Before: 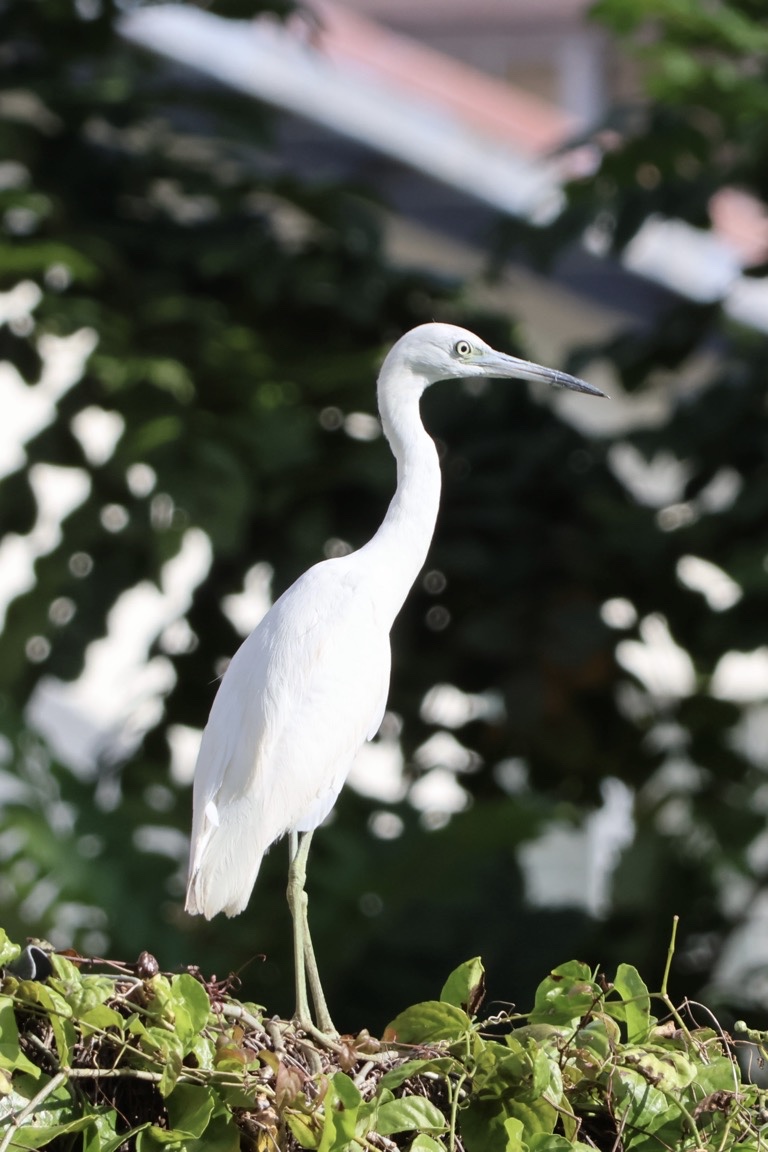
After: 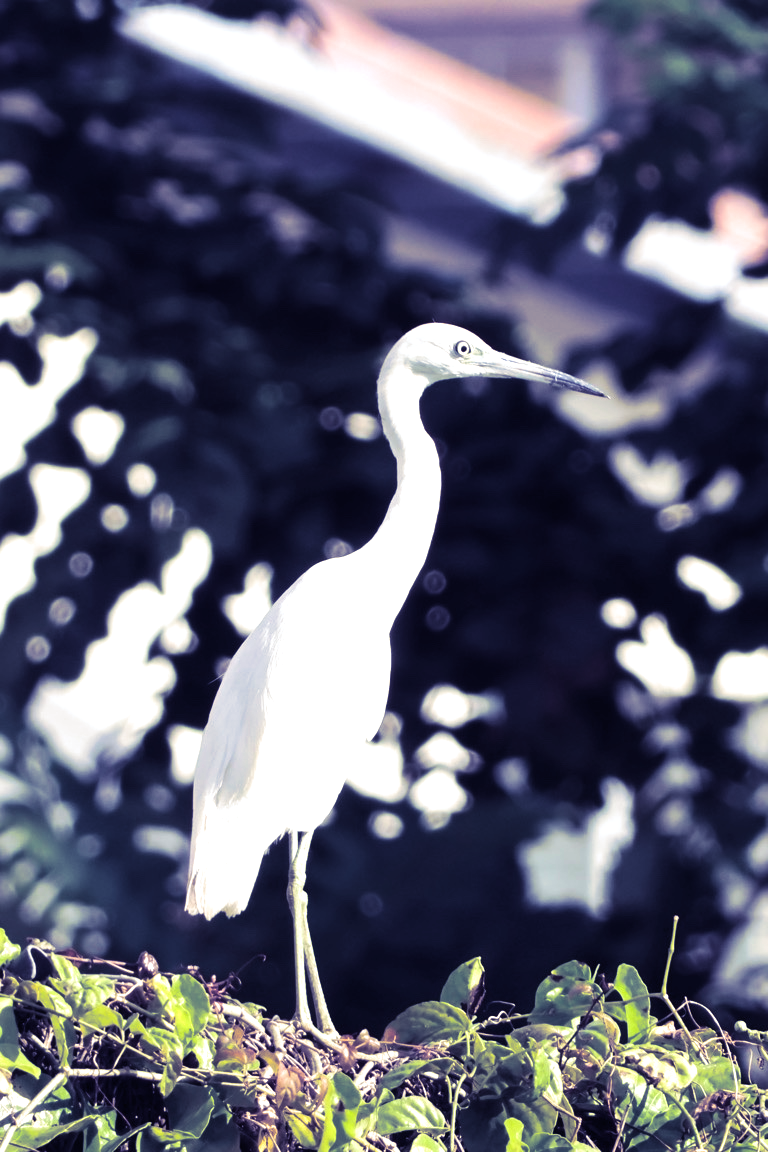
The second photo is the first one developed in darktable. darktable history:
exposure: black level correction 0, exposure 0.7 EV, compensate exposure bias true, compensate highlight preservation false
split-toning: shadows › hue 242.67°, shadows › saturation 0.733, highlights › hue 45.33°, highlights › saturation 0.667, balance -53.304, compress 21.15%
